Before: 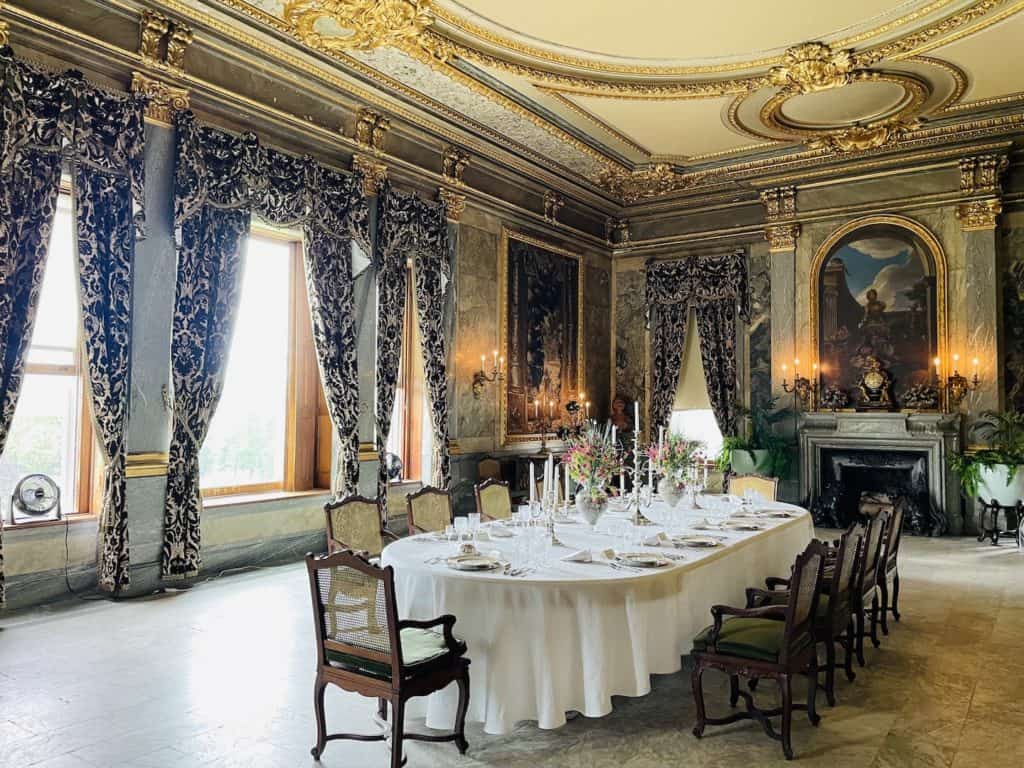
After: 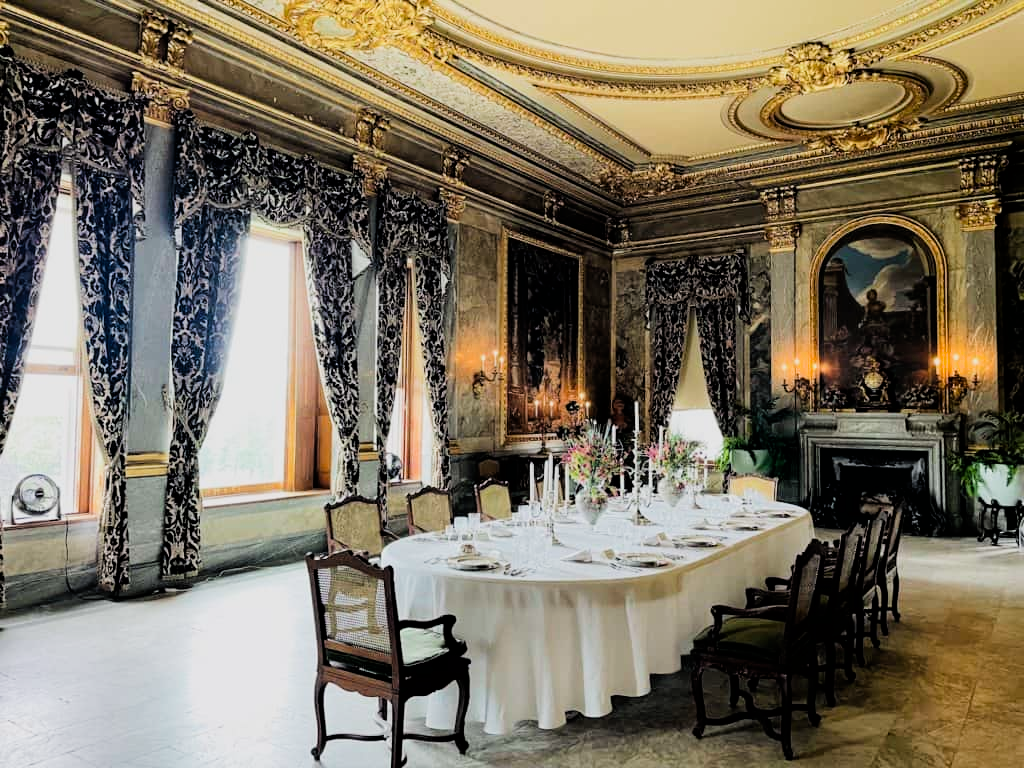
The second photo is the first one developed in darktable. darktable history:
filmic rgb: black relative exposure -5.08 EV, white relative exposure 3.51 EV, hardness 3.17, contrast 1.3, highlights saturation mix -49.35%
